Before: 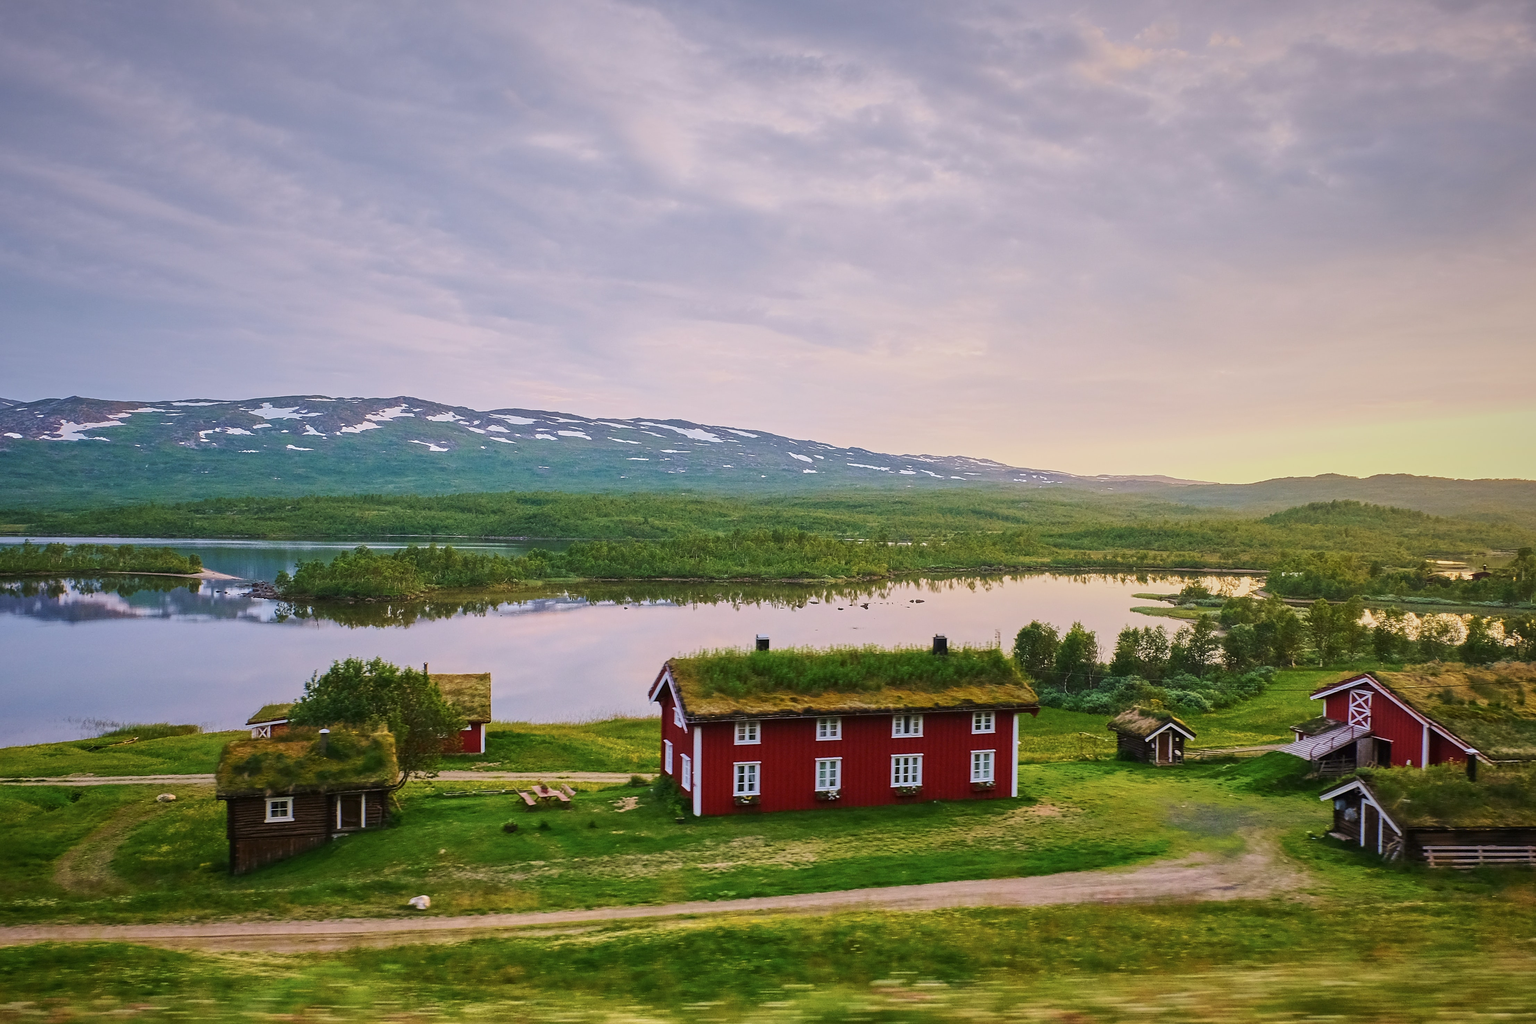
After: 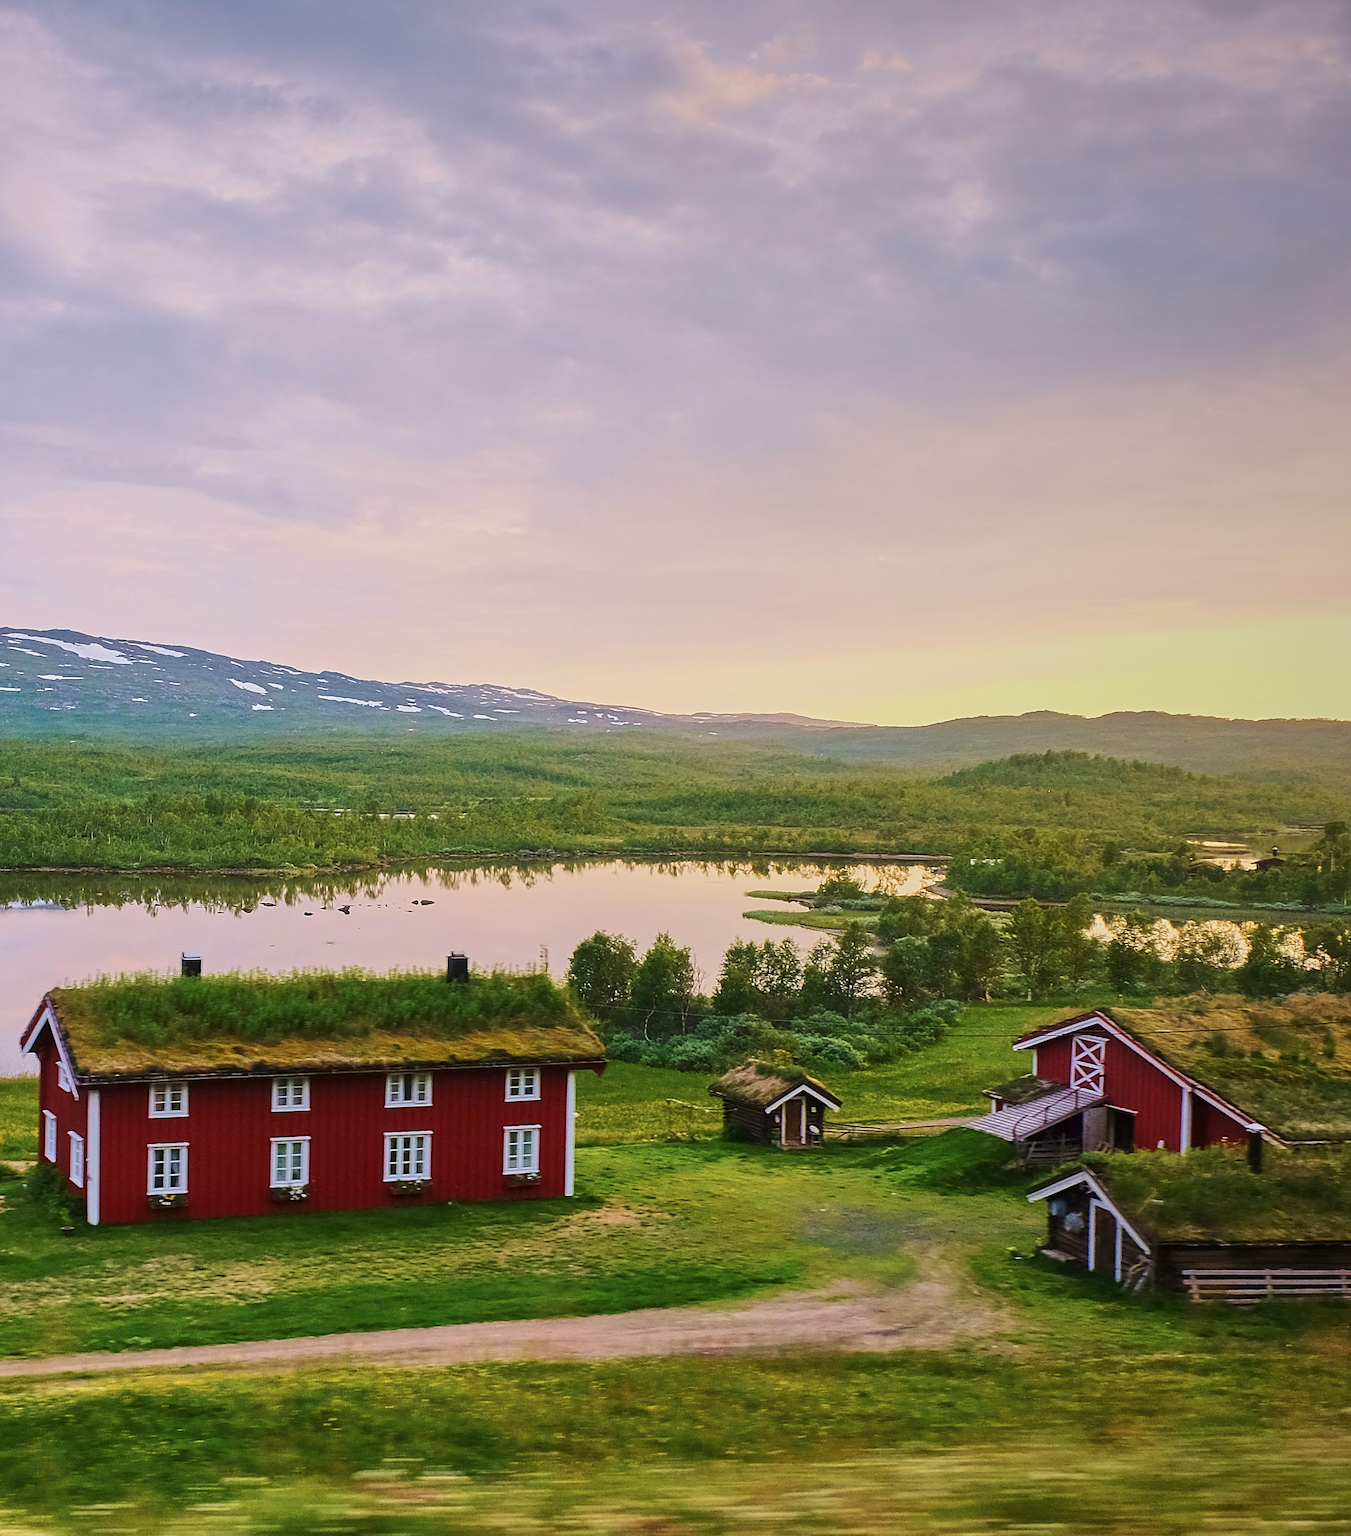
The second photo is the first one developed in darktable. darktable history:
crop: left 41.368%
sharpen: amount 0.207
velvia: strength 17.36%
